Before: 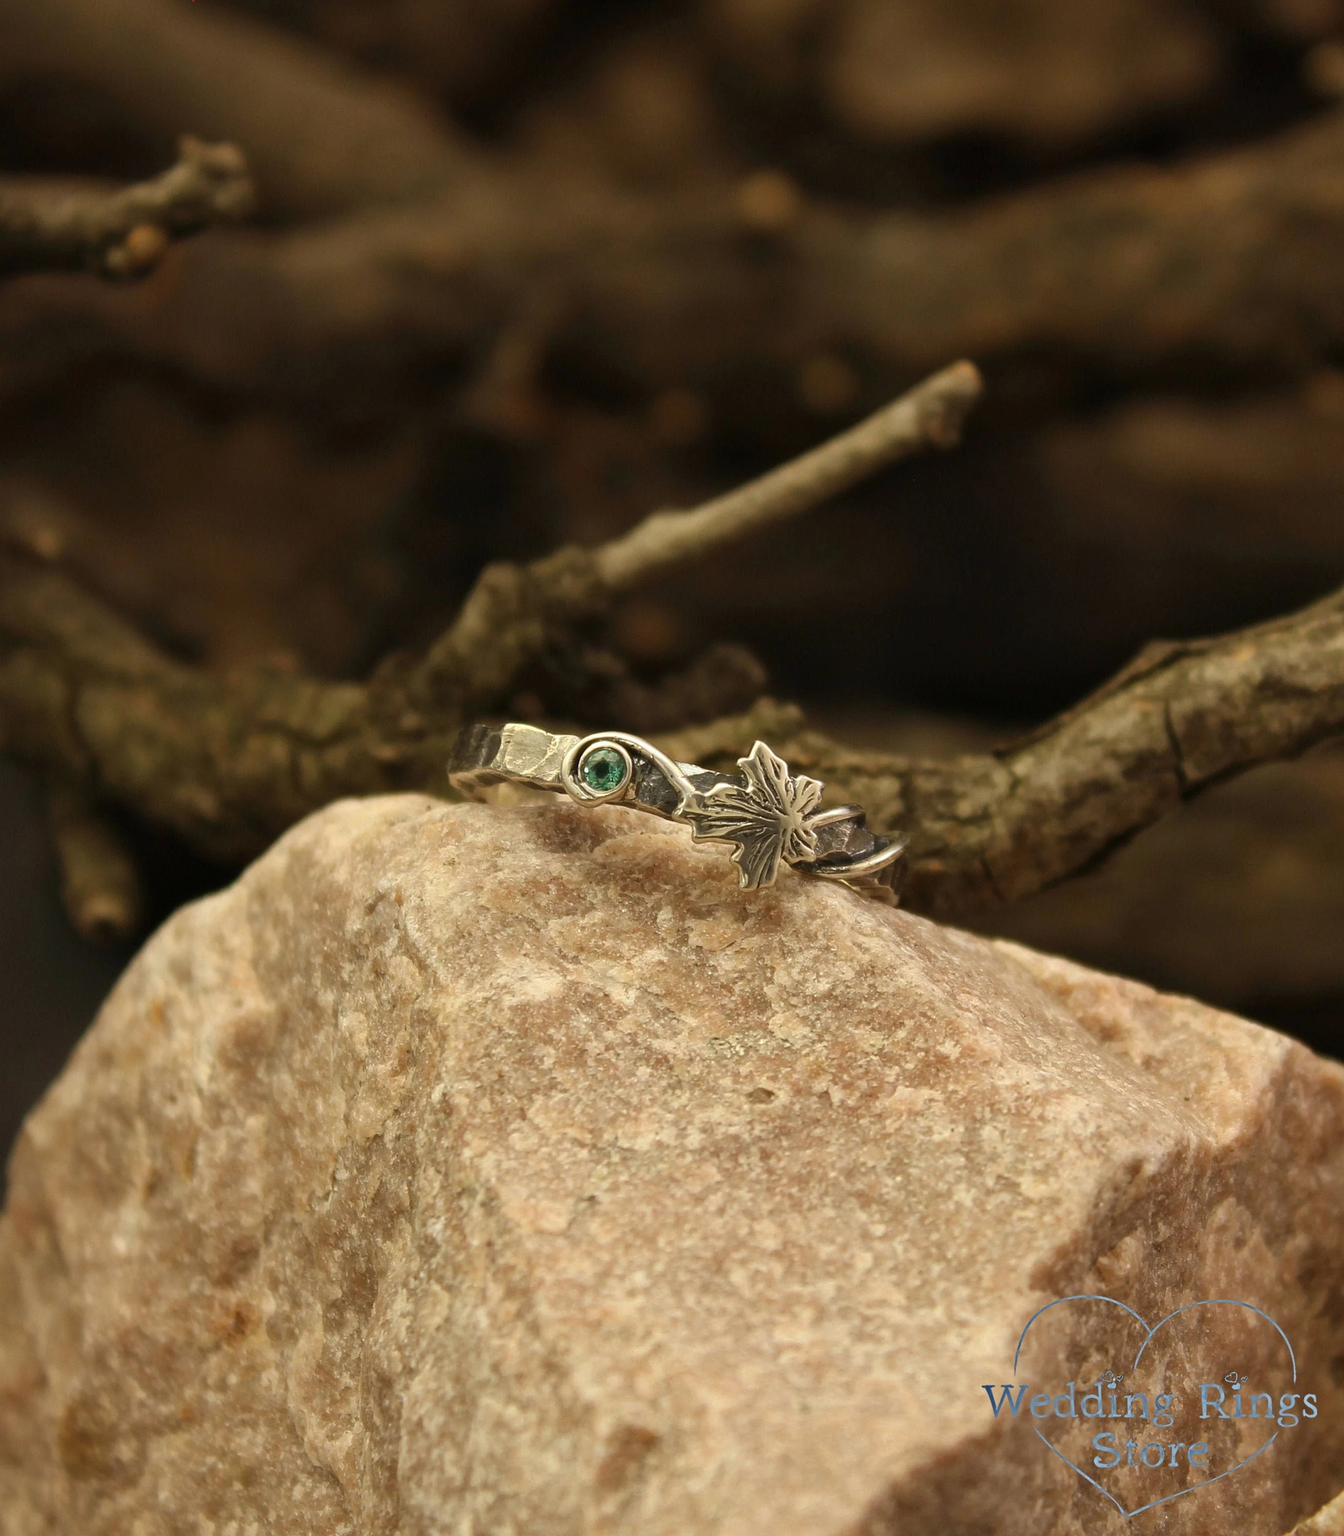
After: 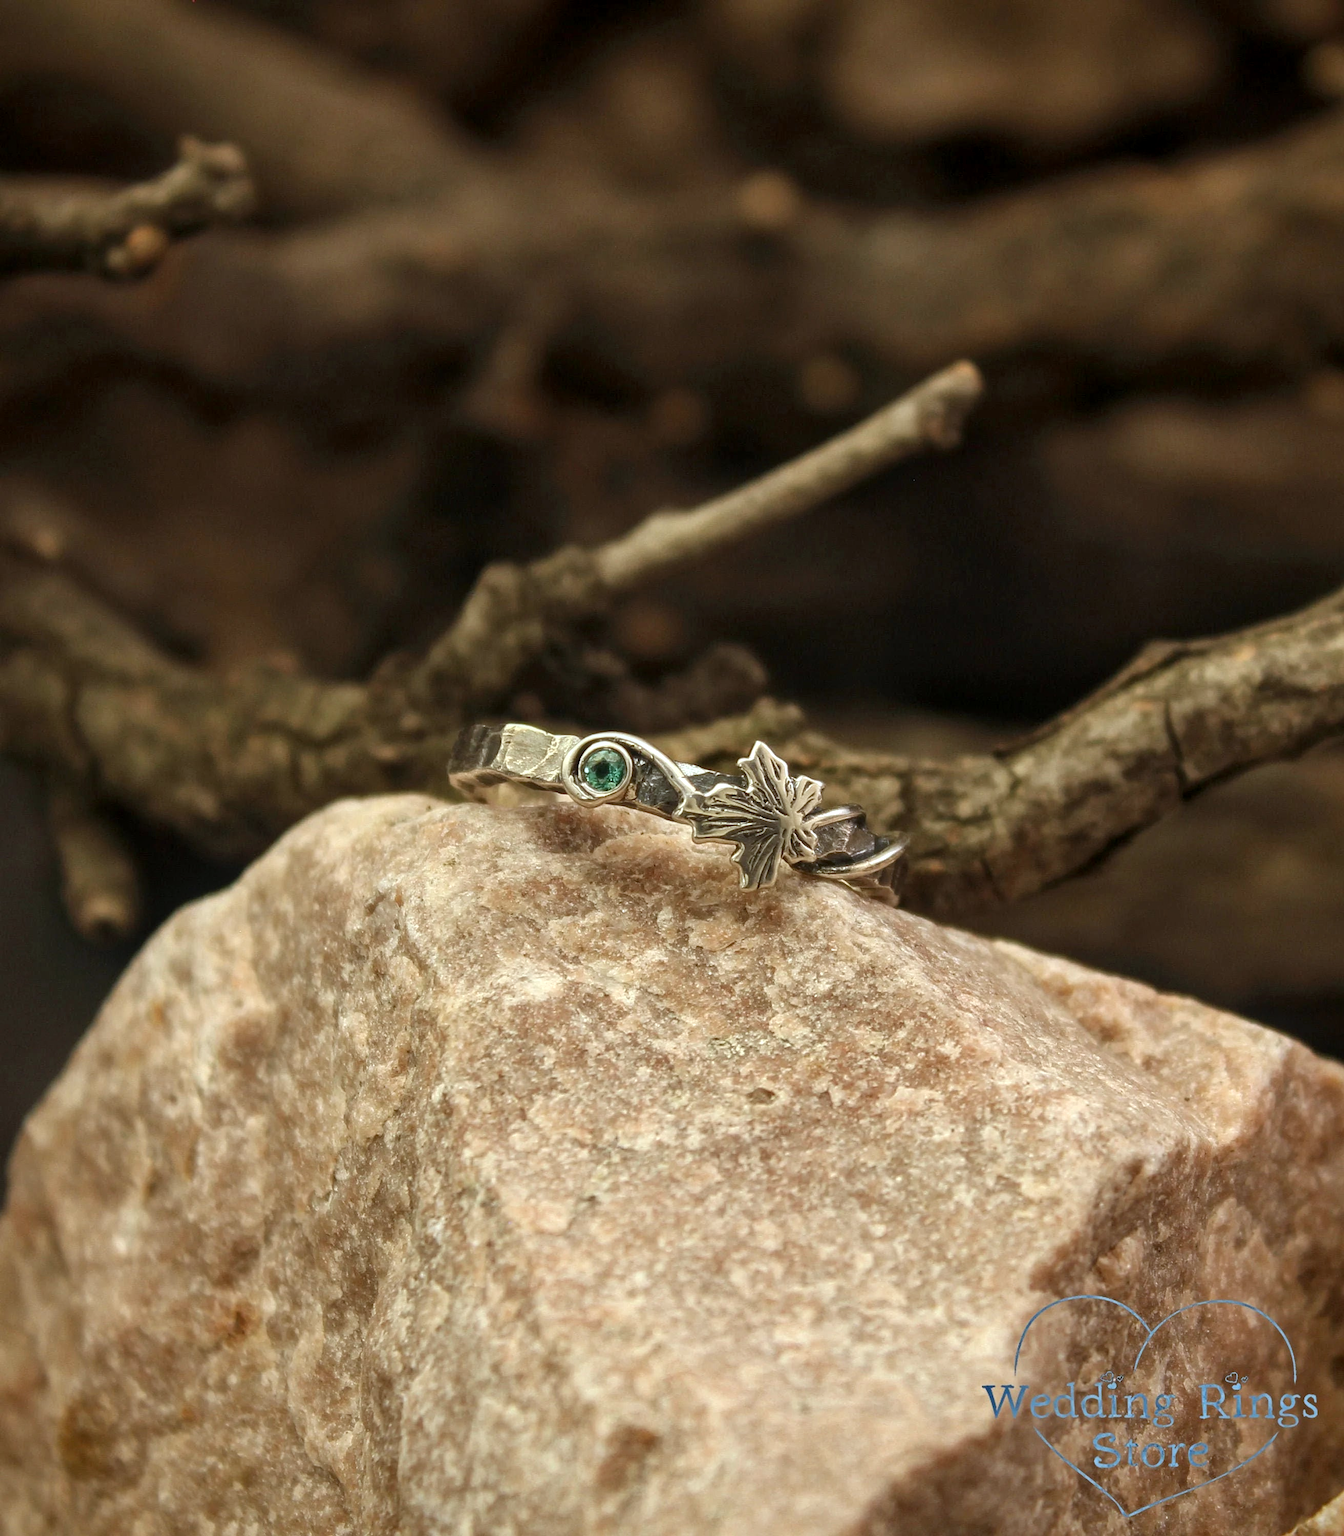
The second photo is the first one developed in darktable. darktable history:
exposure: exposure 0.2 EV, compensate highlight preservation false
white balance: red 1.009, blue 0.985
local contrast: on, module defaults
color correction: highlights a* -4.18, highlights b* -10.81
vignetting: brightness -0.233, saturation 0.141
